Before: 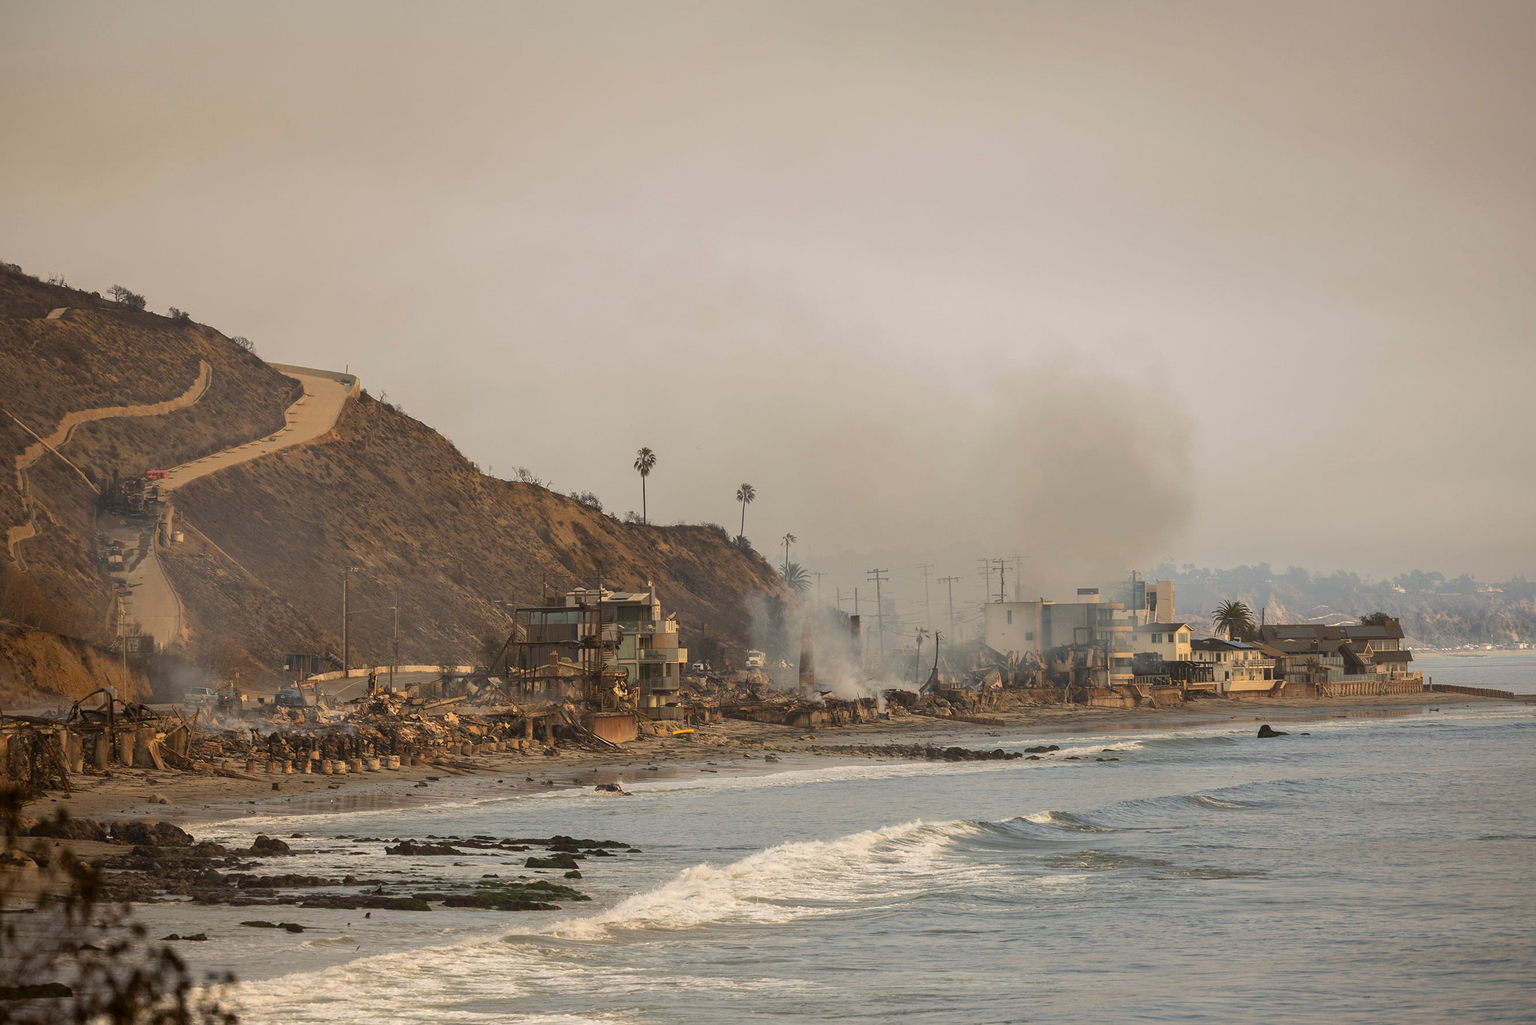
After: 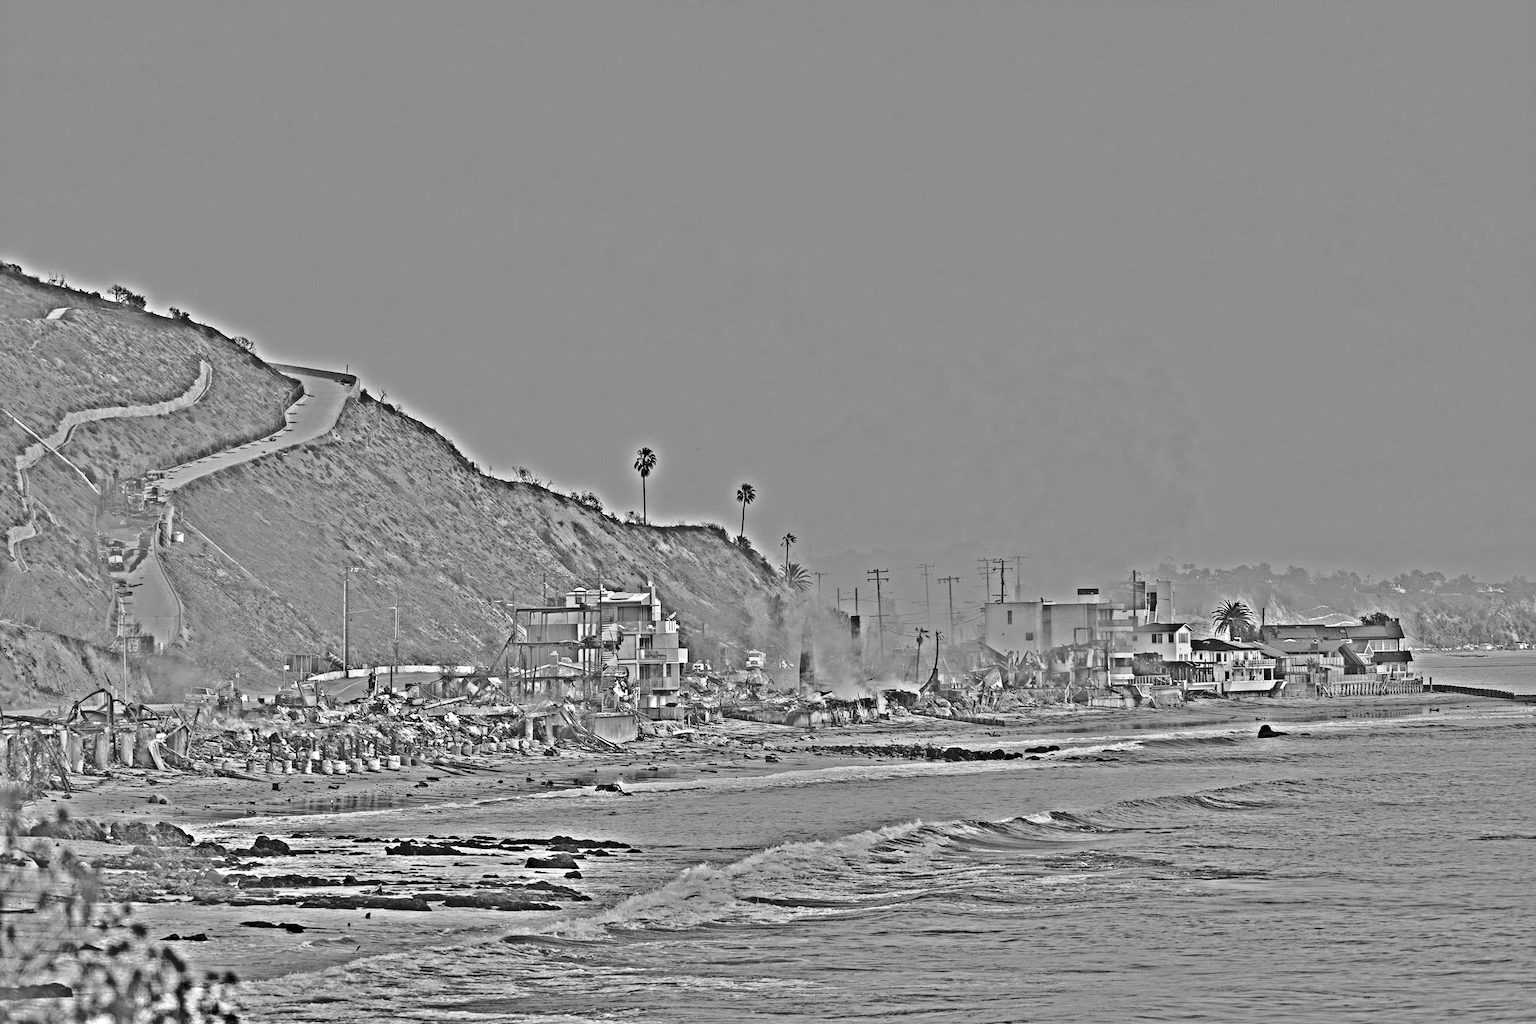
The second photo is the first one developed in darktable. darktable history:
highpass: on, module defaults
tone curve: curves: ch0 [(0, 0) (0.003, 0.085) (0.011, 0.086) (0.025, 0.086) (0.044, 0.088) (0.069, 0.093) (0.1, 0.102) (0.136, 0.12) (0.177, 0.157) (0.224, 0.203) (0.277, 0.277) (0.335, 0.36) (0.399, 0.463) (0.468, 0.559) (0.543, 0.626) (0.623, 0.703) (0.709, 0.789) (0.801, 0.869) (0.898, 0.927) (1, 1)], preserve colors none
